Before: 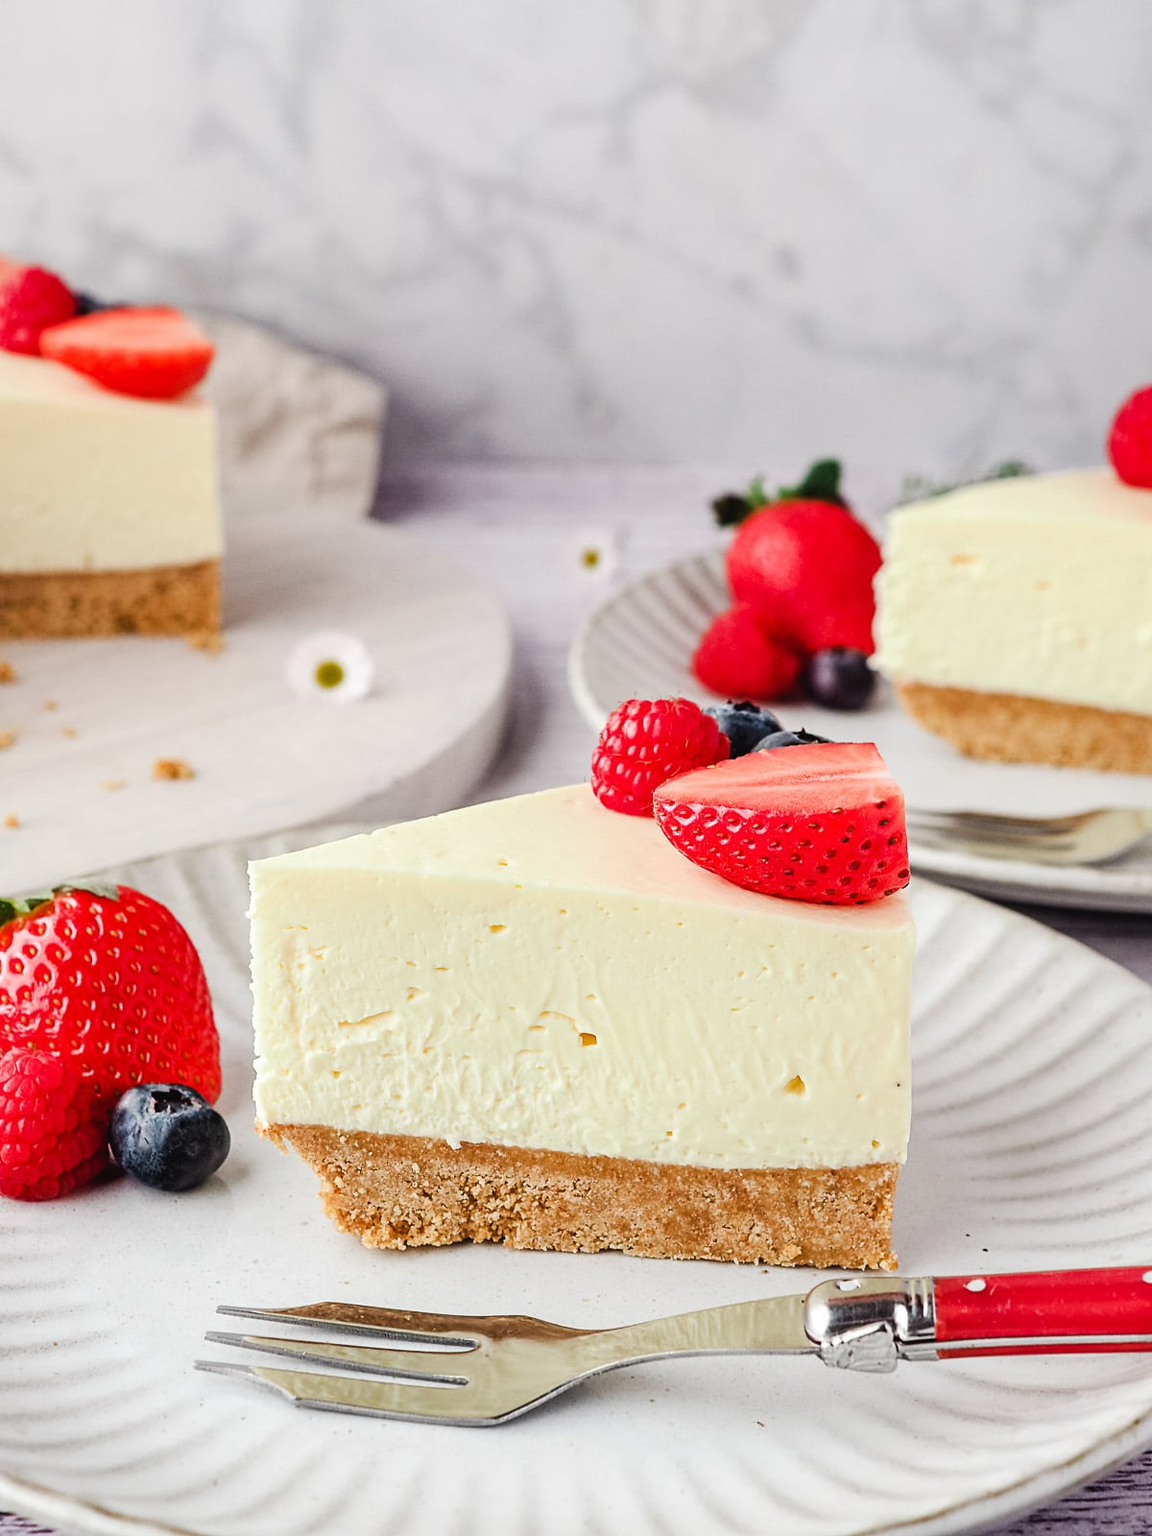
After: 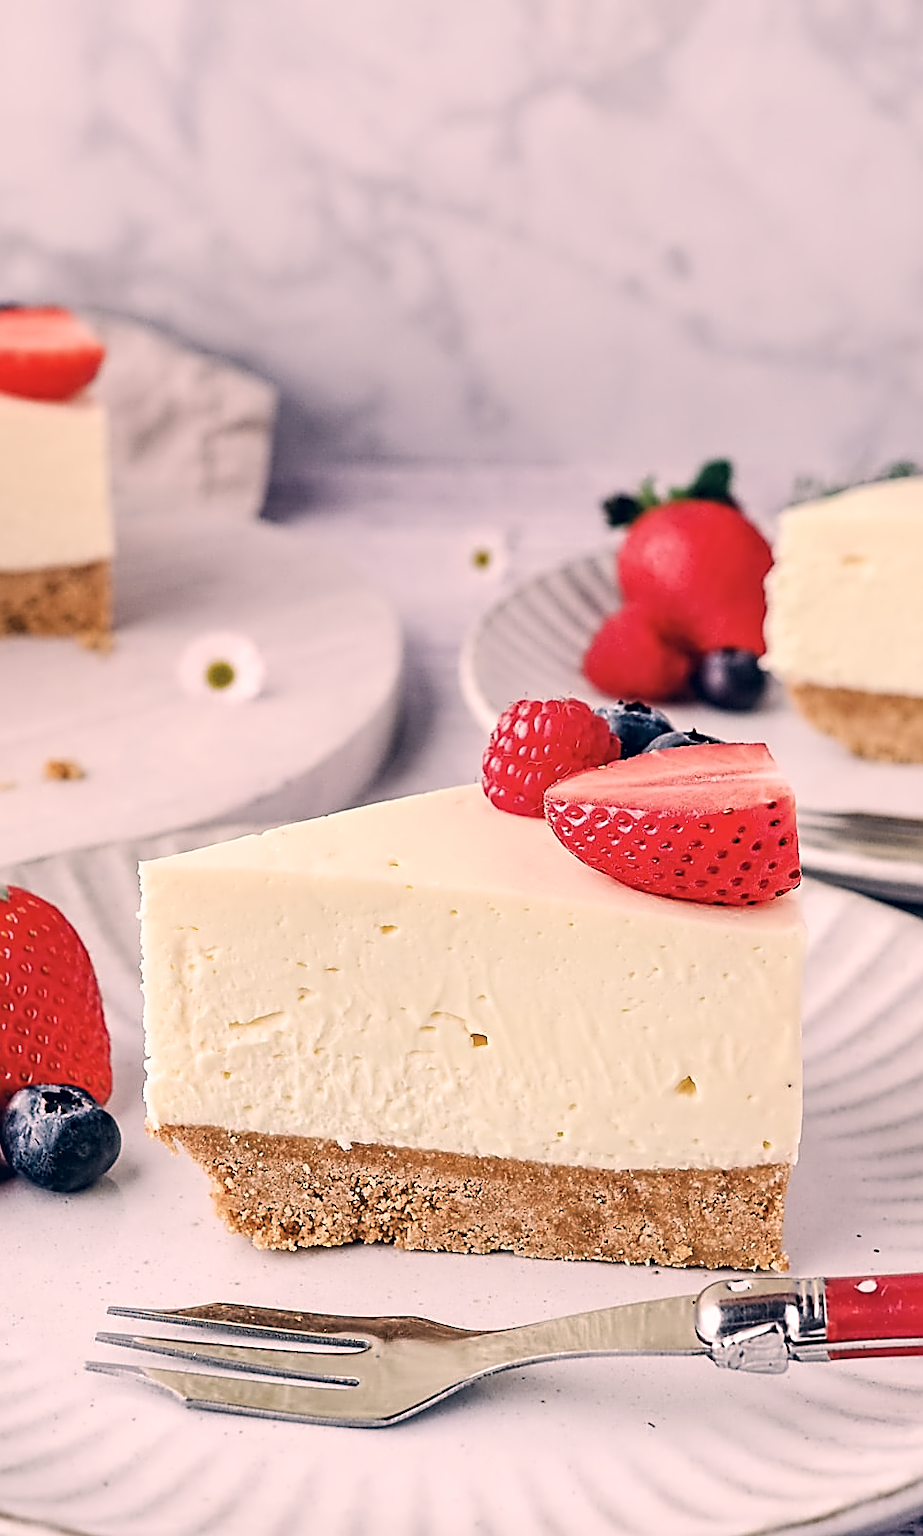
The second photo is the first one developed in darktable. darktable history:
sharpen: on, module defaults
crop and rotate: left 9.562%, right 10.295%
exposure: exposure -0.014 EV, compensate exposure bias true, compensate highlight preservation false
color correction: highlights a* 13.83, highlights b* 6.02, shadows a* -5.59, shadows b* -15.22, saturation 0.844
contrast equalizer: y [[0.5, 0.542, 0.583, 0.625, 0.667, 0.708], [0.5 ×6], [0.5 ×6], [0, 0.033, 0.067, 0.1, 0.133, 0.167], [0, 0.05, 0.1, 0.15, 0.2, 0.25]], mix 0.297
